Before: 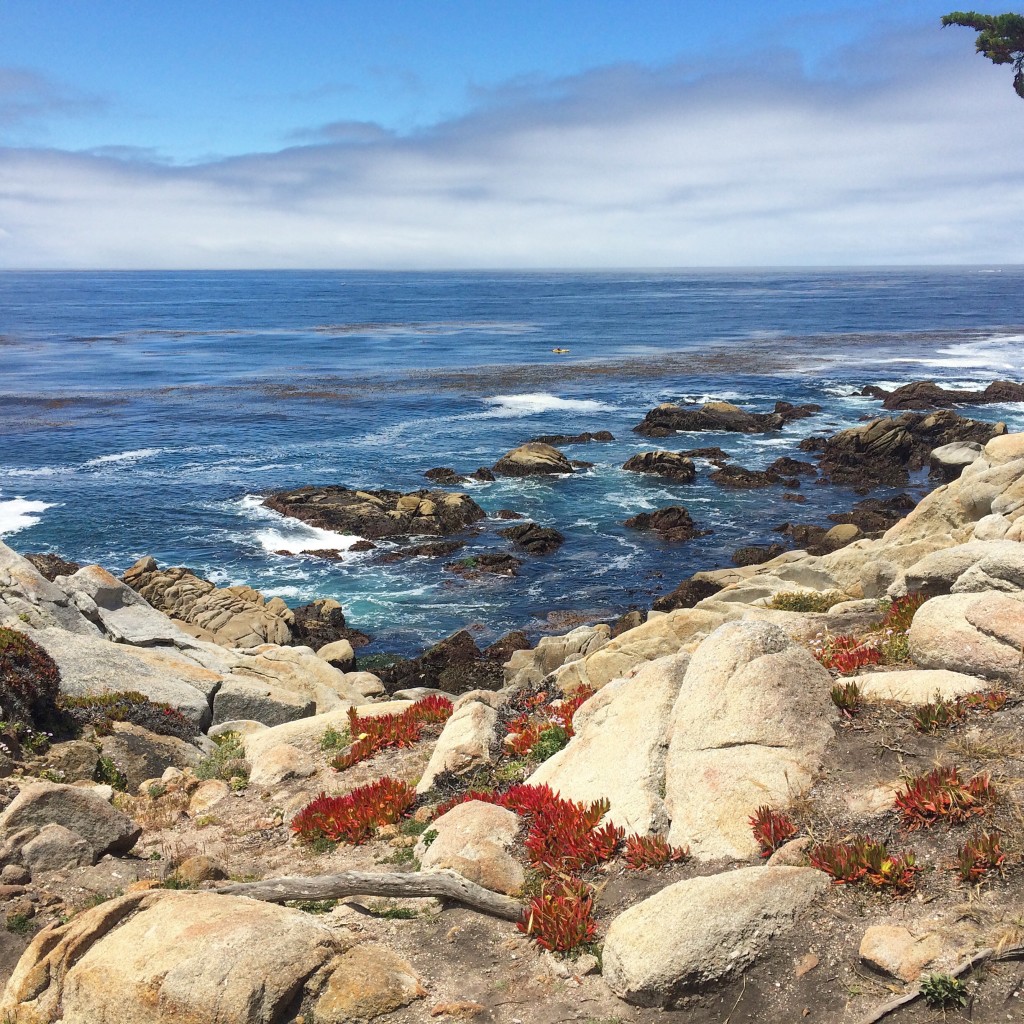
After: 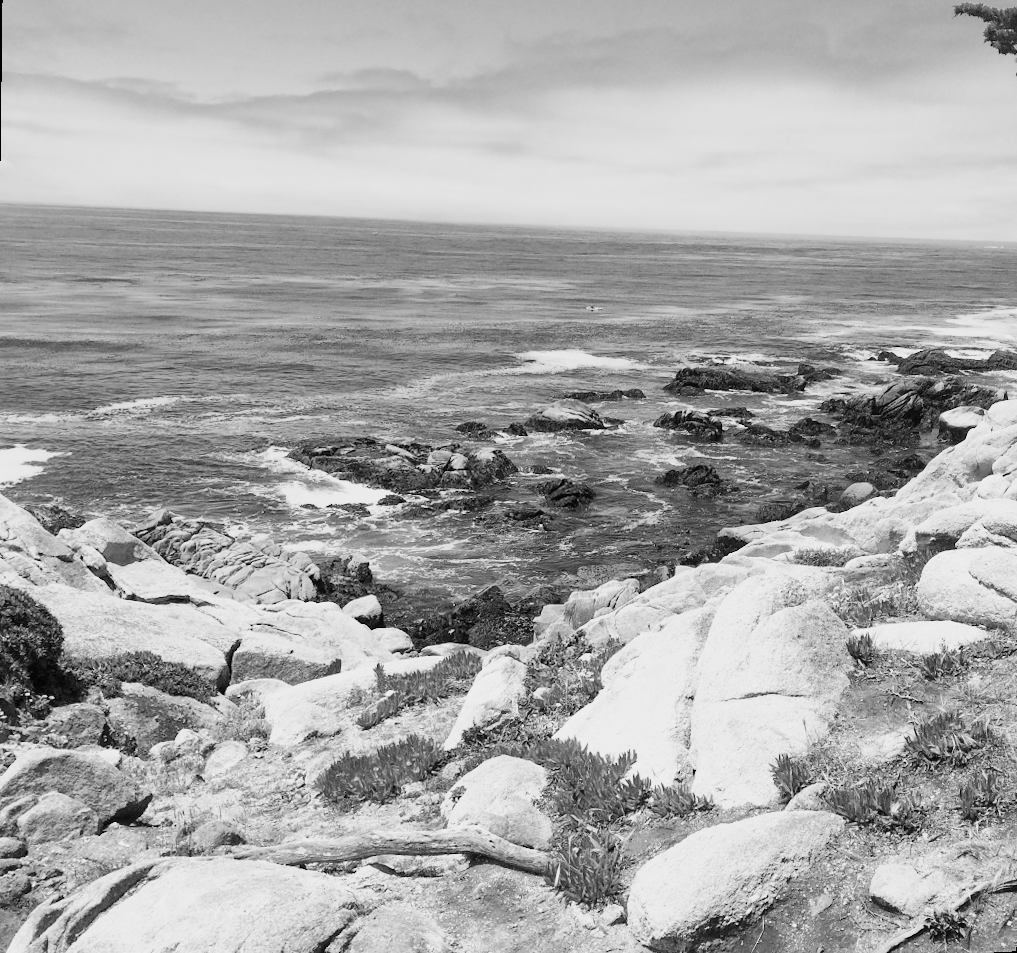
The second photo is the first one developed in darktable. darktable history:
tone curve: curves: ch0 [(0, 0) (0.091, 0.077) (0.517, 0.574) (0.745, 0.82) (0.844, 0.908) (0.909, 0.942) (1, 0.973)]; ch1 [(0, 0) (0.437, 0.404) (0.5, 0.5) (0.534, 0.554) (0.58, 0.603) (0.616, 0.649) (1, 1)]; ch2 [(0, 0) (0.442, 0.415) (0.5, 0.5) (0.535, 0.557) (0.585, 0.62) (1, 1)], color space Lab, independent channels, preserve colors none
rotate and perspective: rotation 0.679°, lens shift (horizontal) 0.136, crop left 0.009, crop right 0.991, crop top 0.078, crop bottom 0.95
exposure: black level correction 0, exposure 0.5 EV, compensate exposure bias true, compensate highlight preservation false
monochrome: a 32, b 64, size 2.3
filmic rgb: hardness 4.17
